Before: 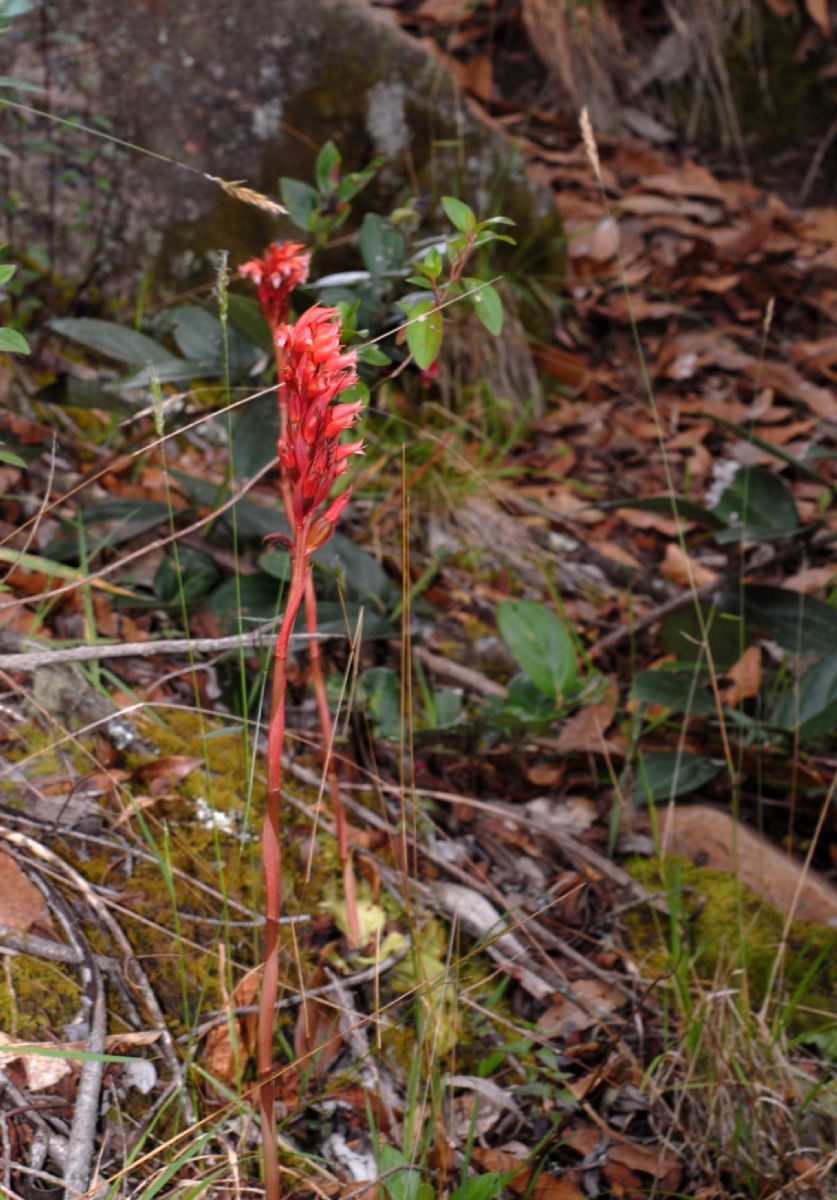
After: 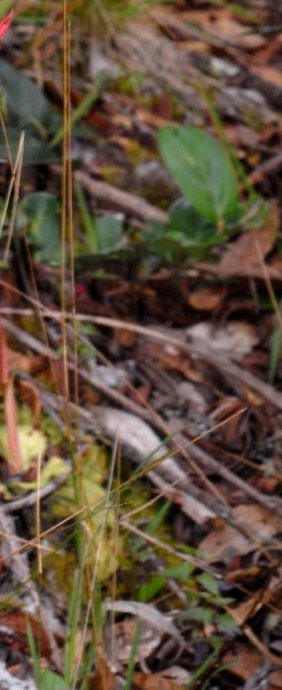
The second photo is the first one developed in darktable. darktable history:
exposure: black level correction 0.001, exposure 0.016 EV, compensate highlight preservation false
crop: left 40.506%, top 39.62%, right 25.724%, bottom 2.799%
